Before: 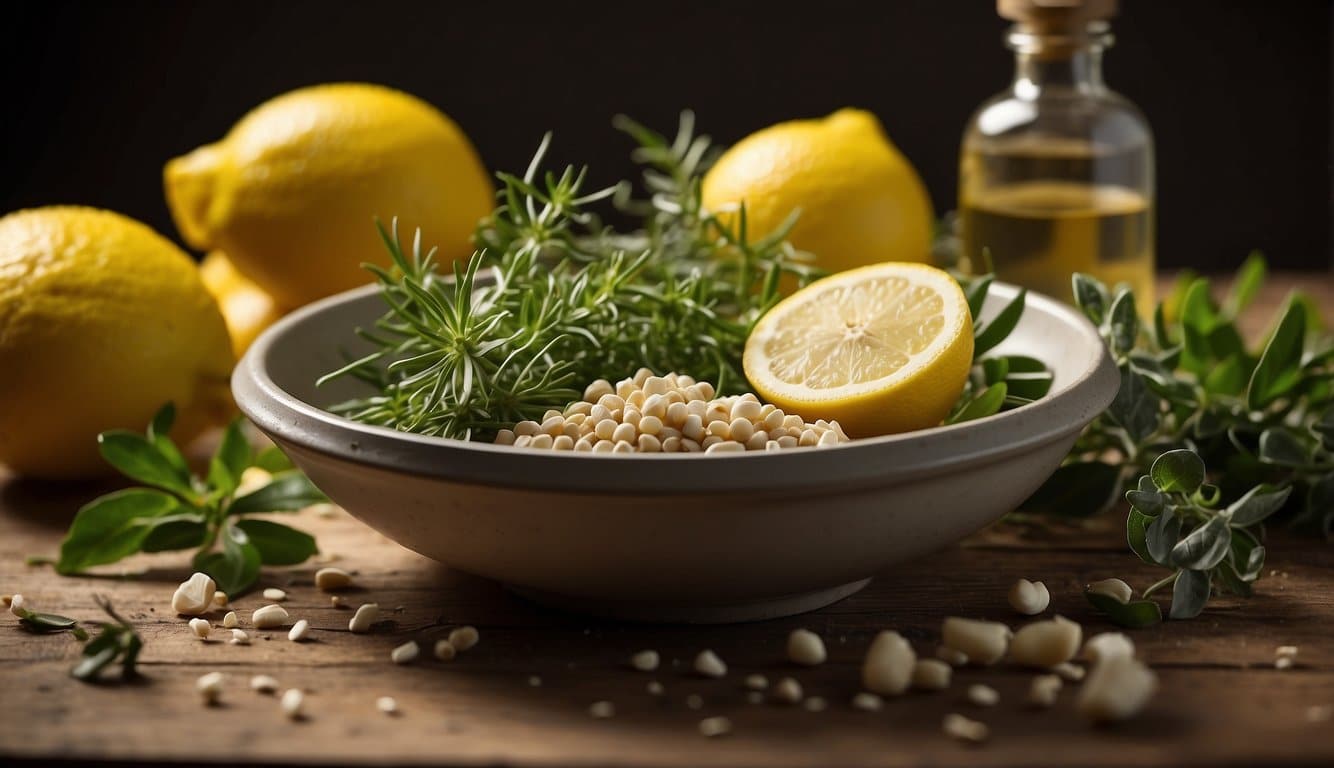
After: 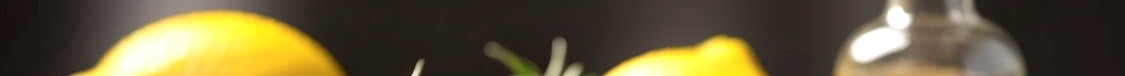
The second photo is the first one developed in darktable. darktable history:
shadows and highlights: shadows 32, highlights -32, soften with gaussian
exposure: black level correction 0, exposure 0.7 EV, compensate highlight preservation false
bloom: size 9%, threshold 100%, strength 7%
crop and rotate: left 9.644%, top 9.491%, right 6.021%, bottom 80.509%
